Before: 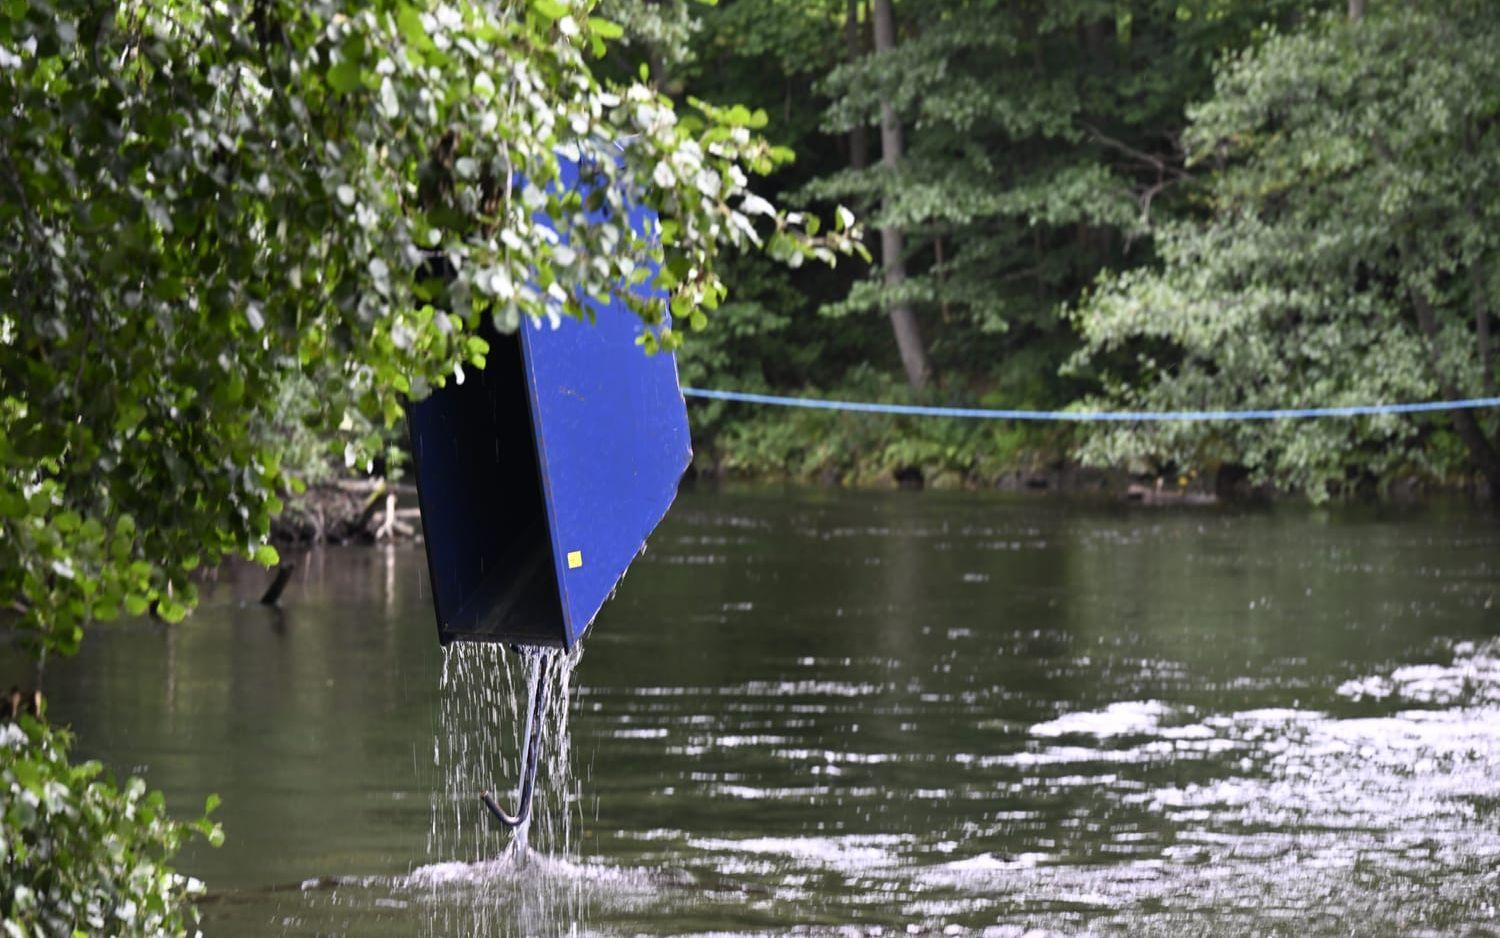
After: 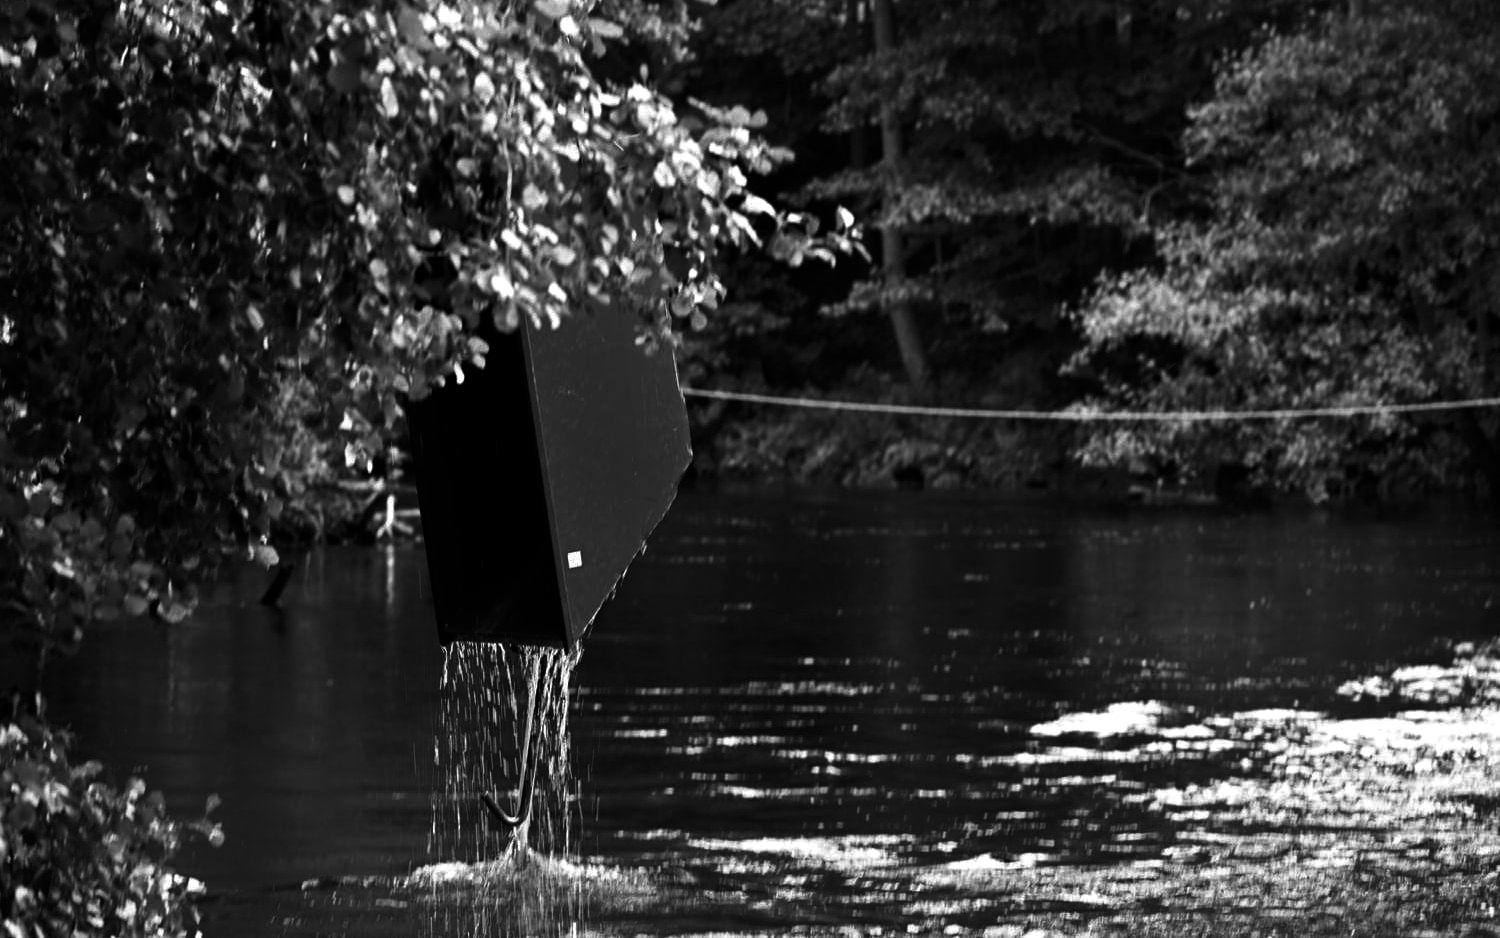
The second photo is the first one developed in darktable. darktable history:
contrast brightness saturation: contrast -0.03, brightness -0.59, saturation -1
exposure: black level correction 0.001, exposure 0.191 EV, compensate highlight preservation false
